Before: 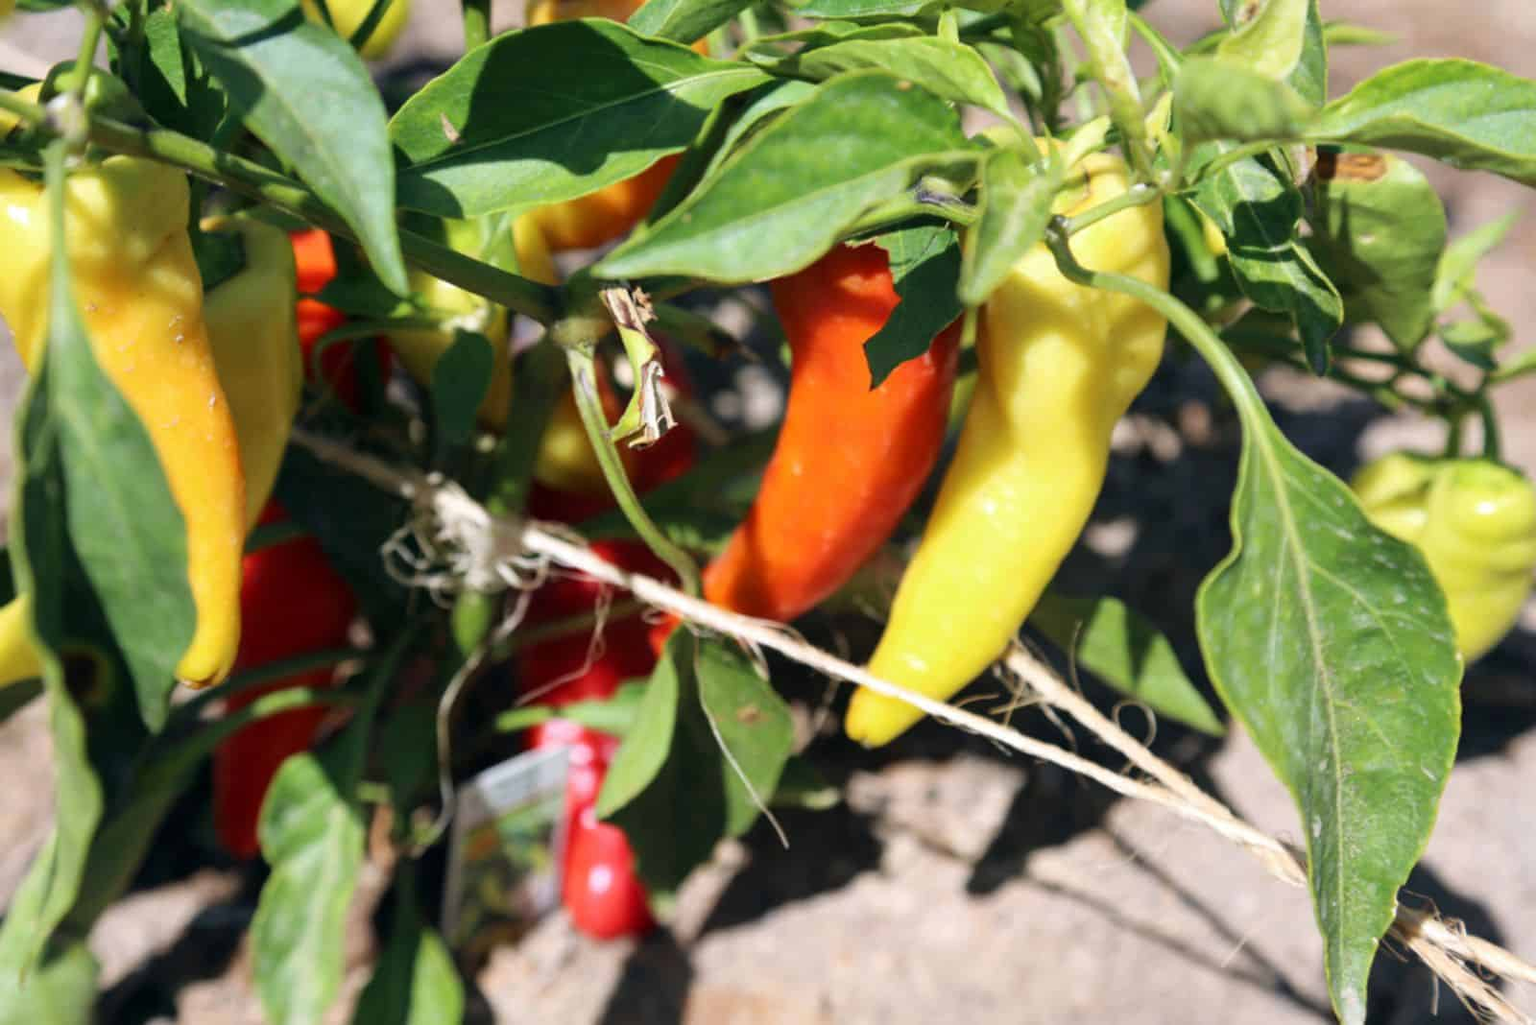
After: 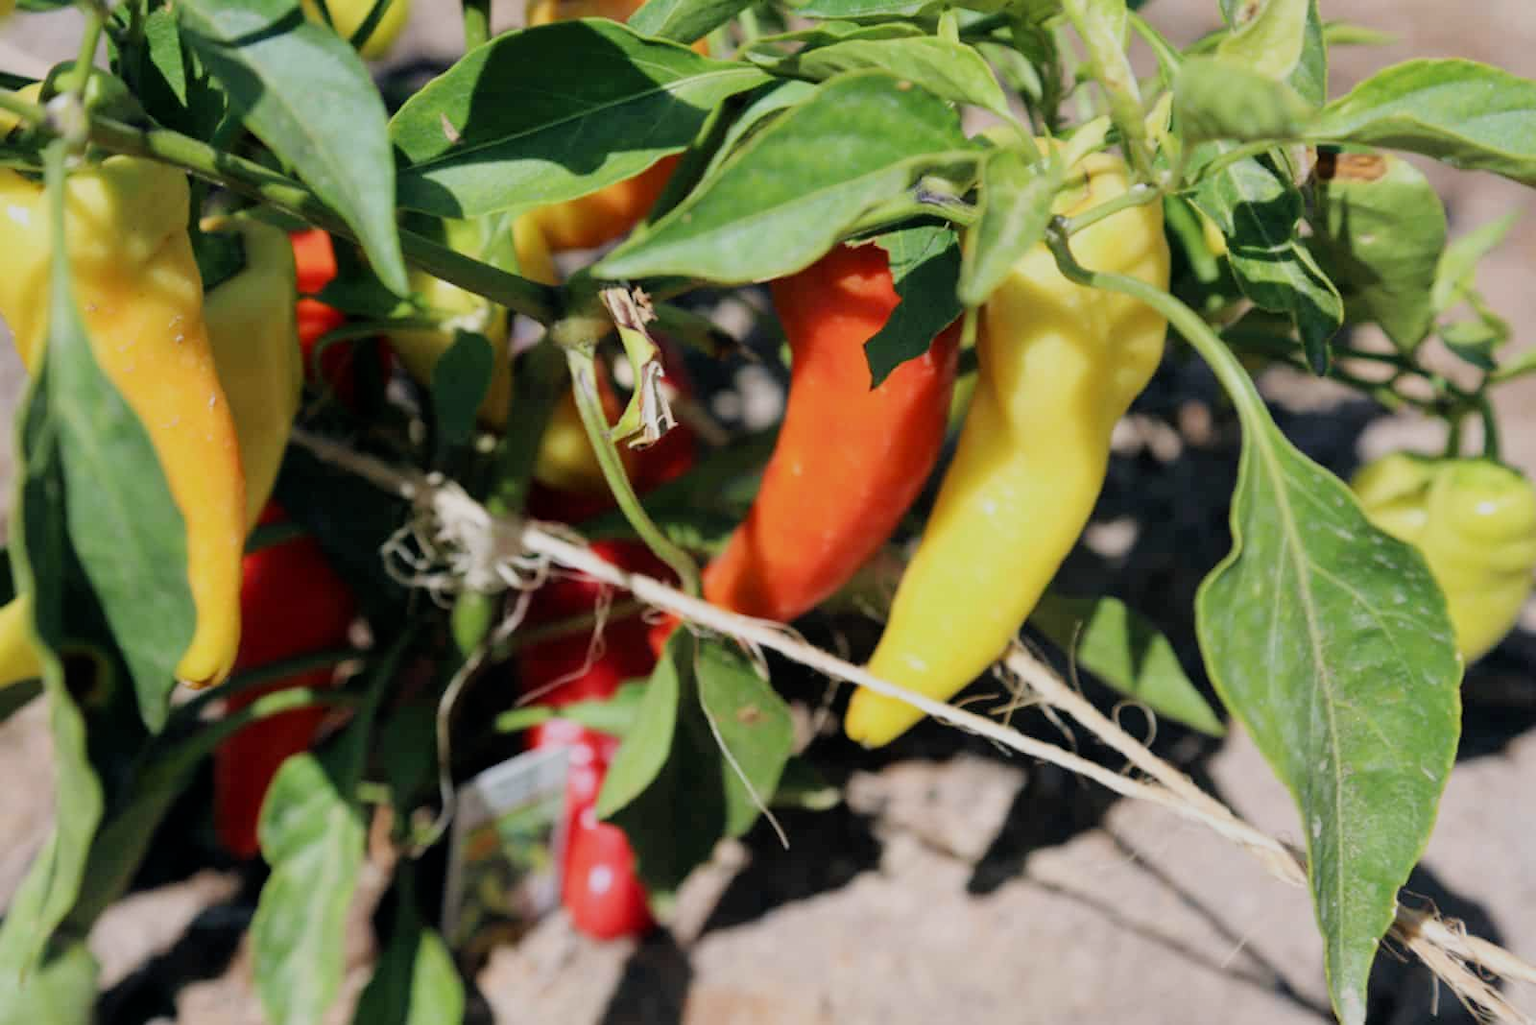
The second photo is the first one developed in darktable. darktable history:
filmic rgb: hardness 4.17, contrast 0.921
